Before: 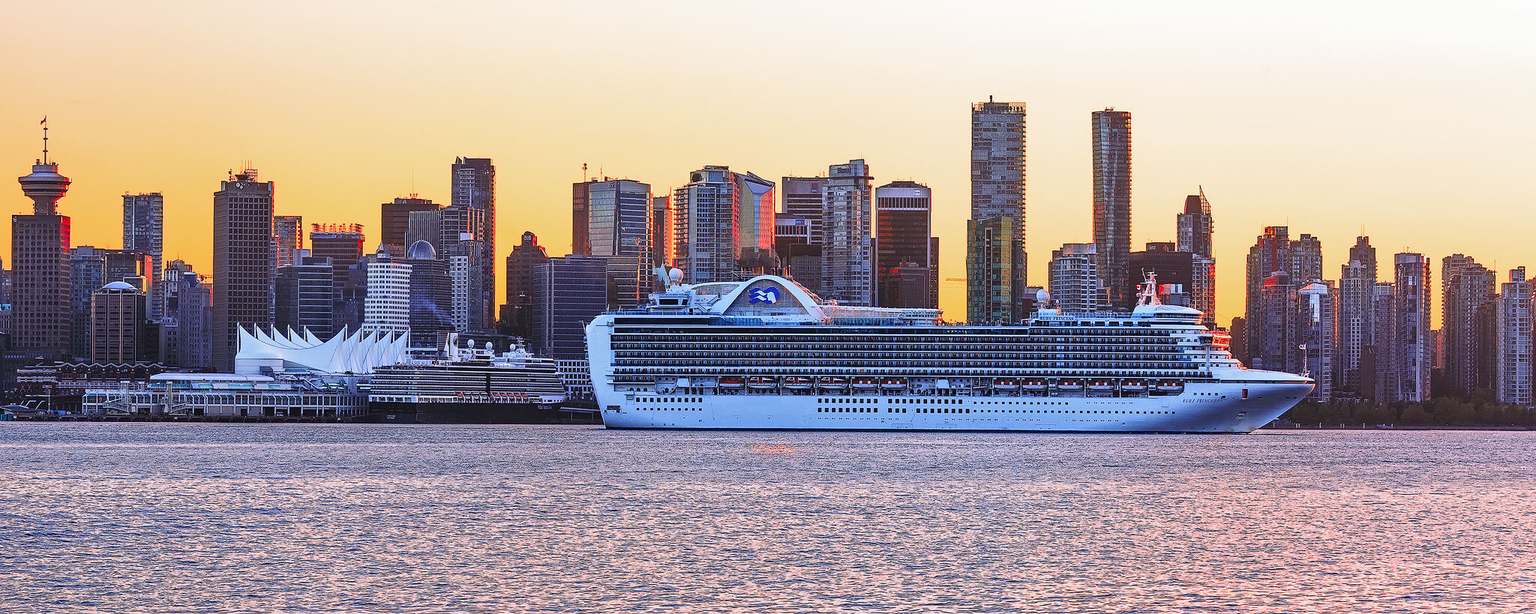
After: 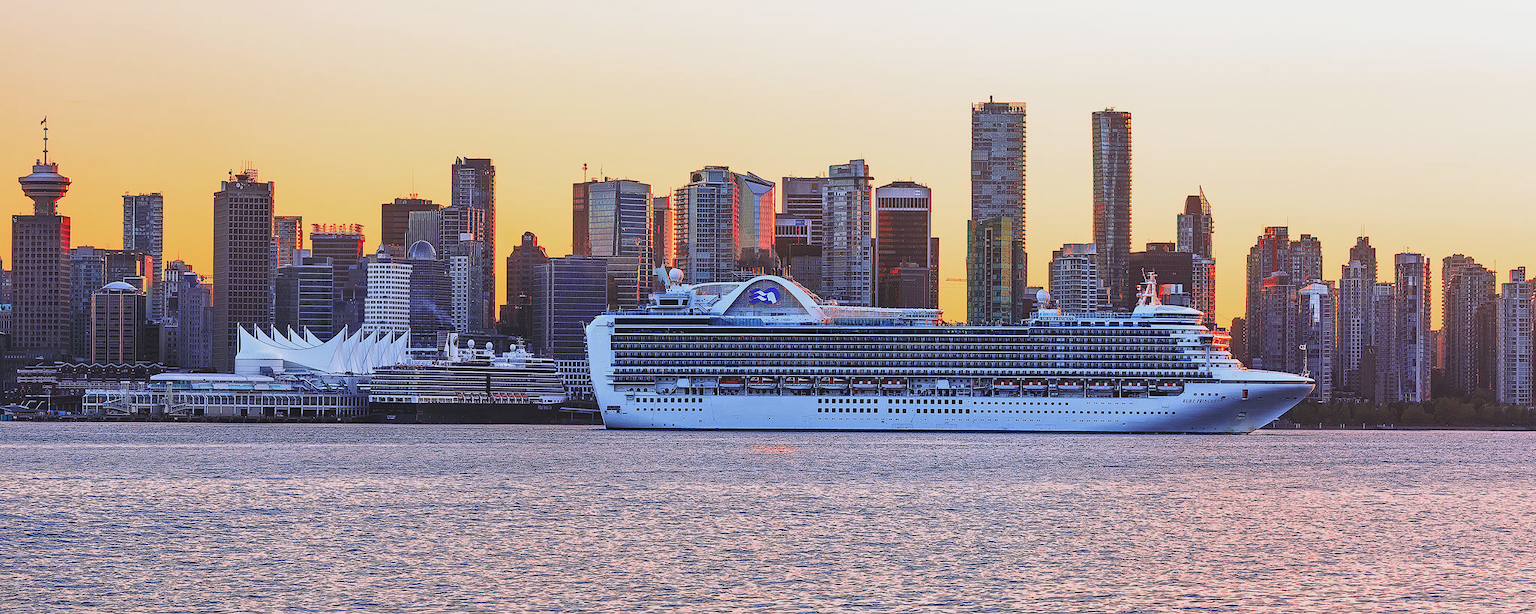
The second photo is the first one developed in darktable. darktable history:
contrast brightness saturation: contrast -0.1, saturation -0.1
tone equalizer: on, module defaults
